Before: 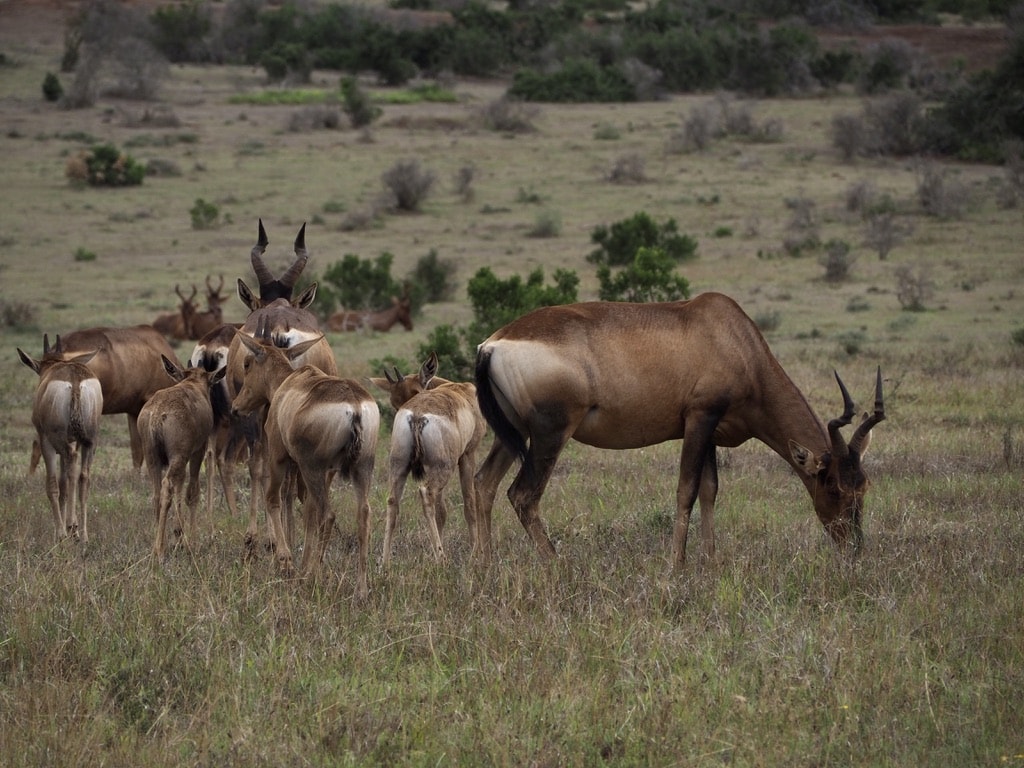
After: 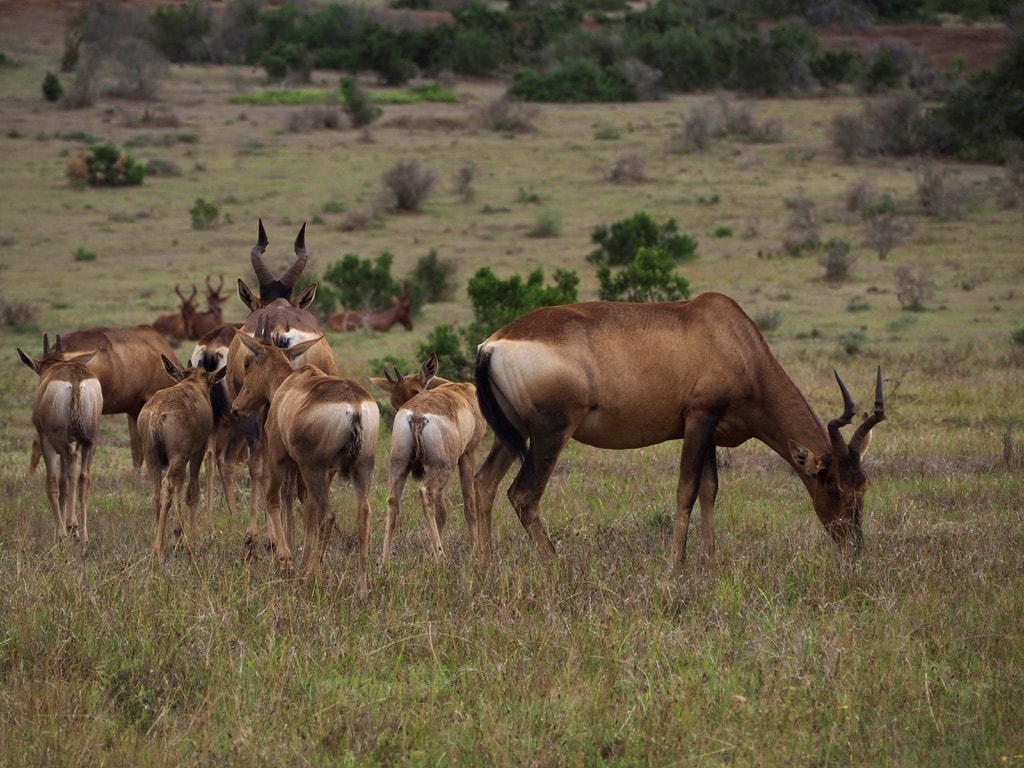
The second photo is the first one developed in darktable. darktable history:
velvia: on, module defaults
color correction: highlights a* 0.003, highlights b* -0.283
